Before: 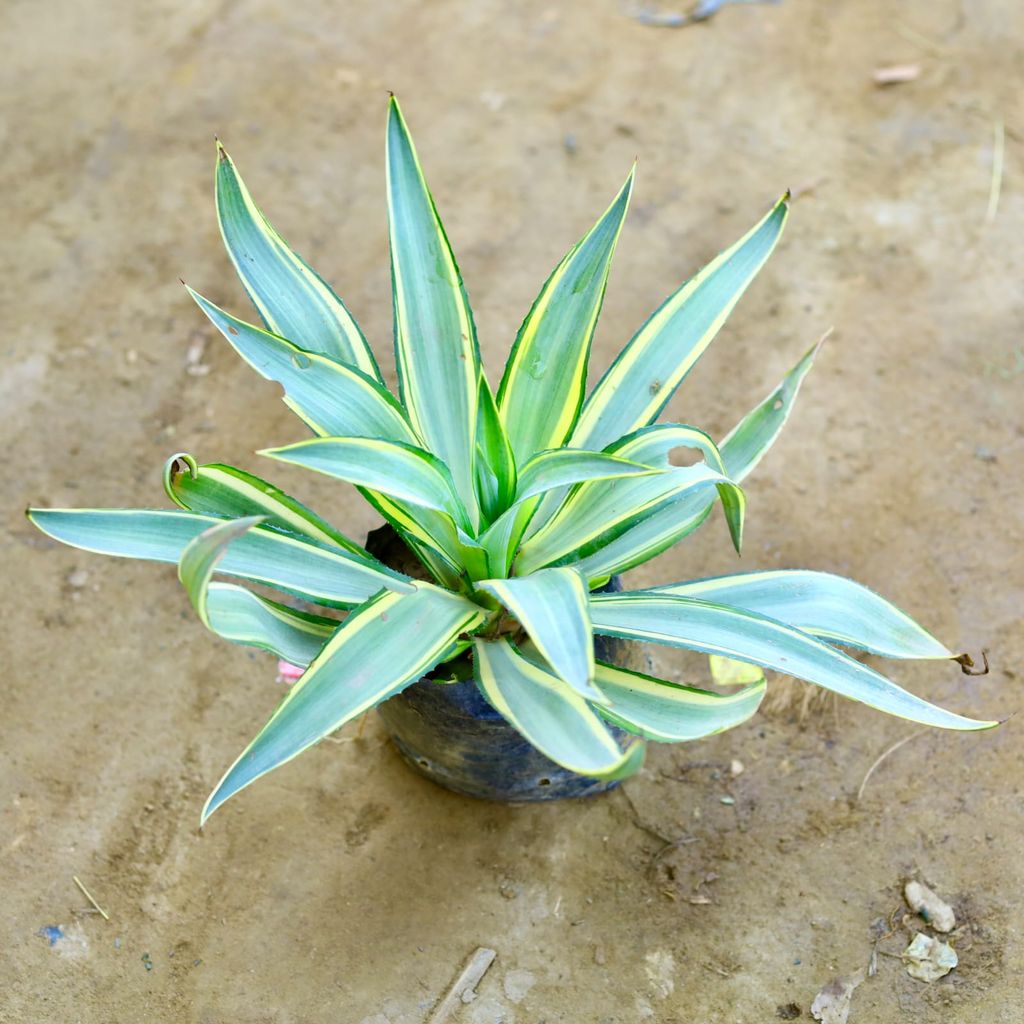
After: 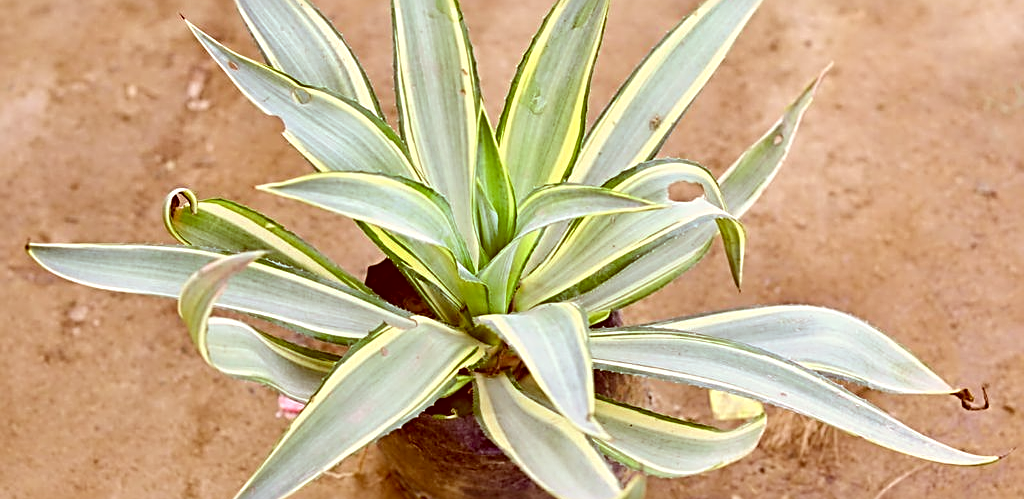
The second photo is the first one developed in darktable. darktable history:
crop and rotate: top 25.941%, bottom 25.258%
sharpen: radius 2.986, amount 0.767
color correction: highlights a* 9.42, highlights b* 9.06, shadows a* 39.42, shadows b* 39.59, saturation 0.786
